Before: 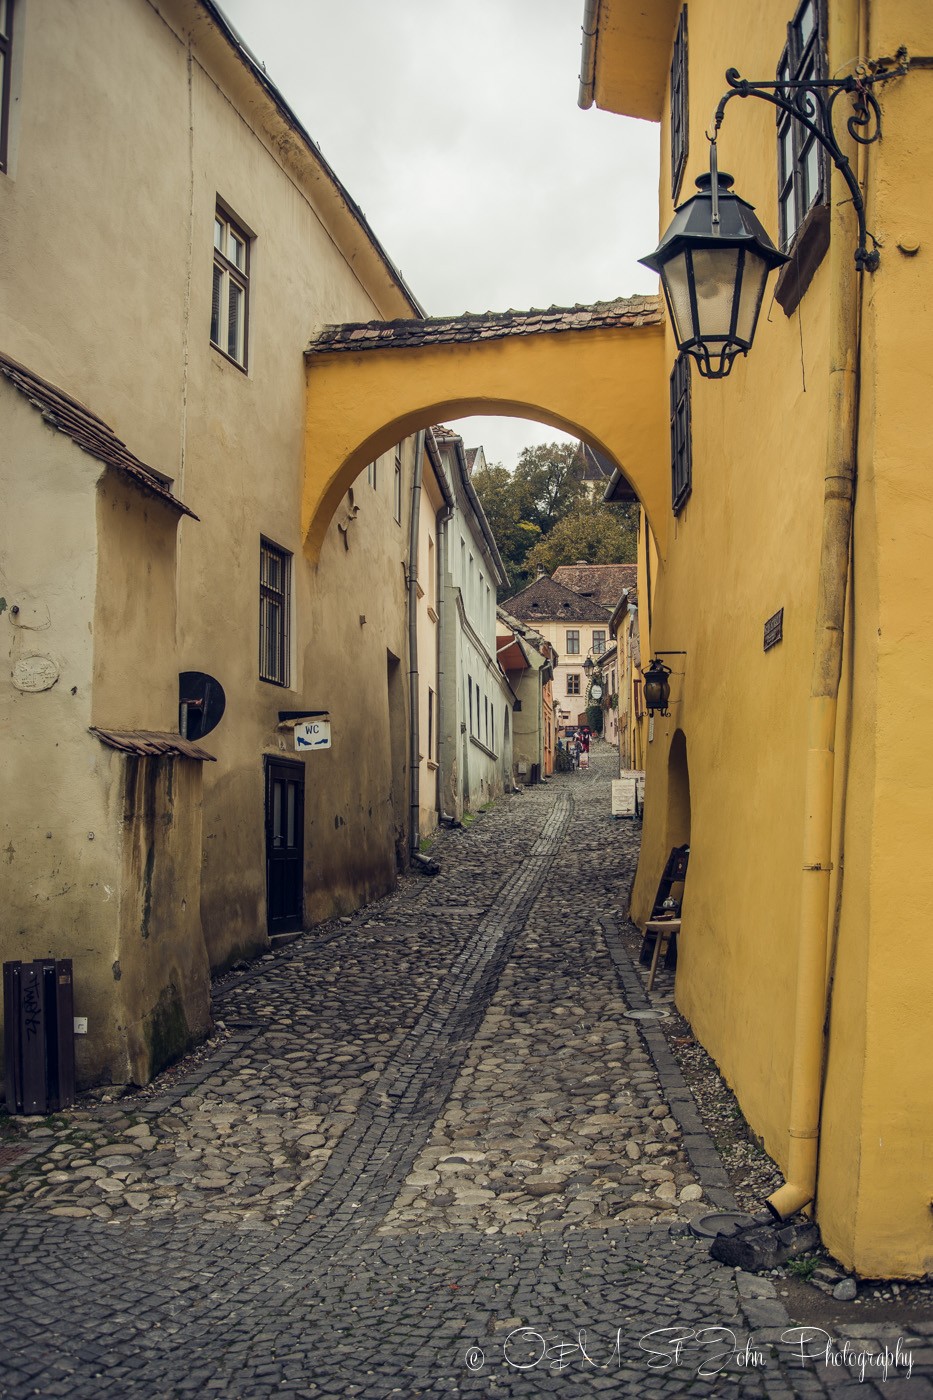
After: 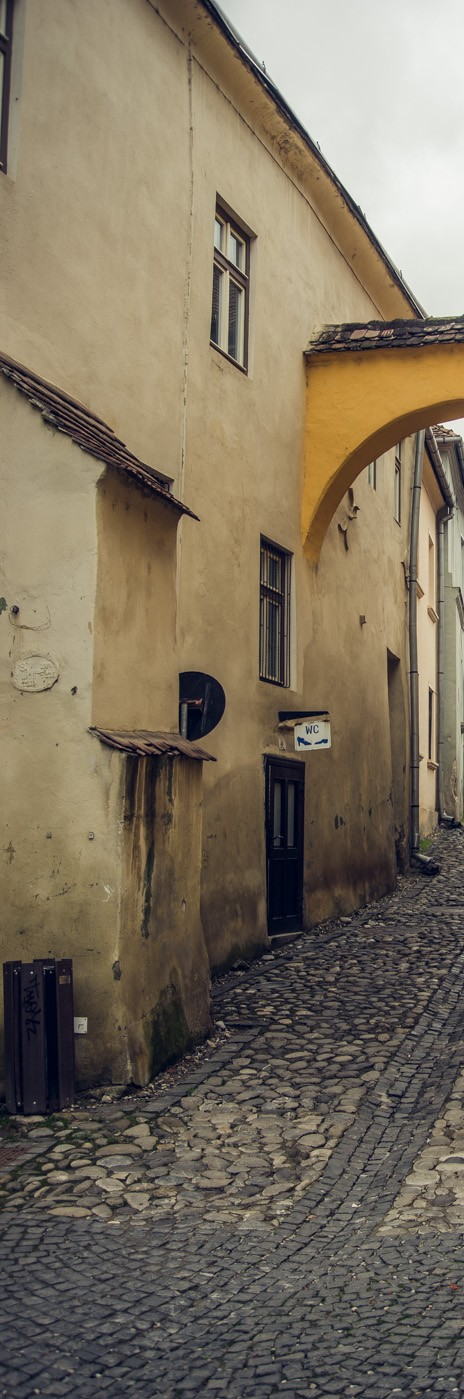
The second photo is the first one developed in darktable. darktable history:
crop and rotate: left 0.03%, top 0%, right 50.23%
